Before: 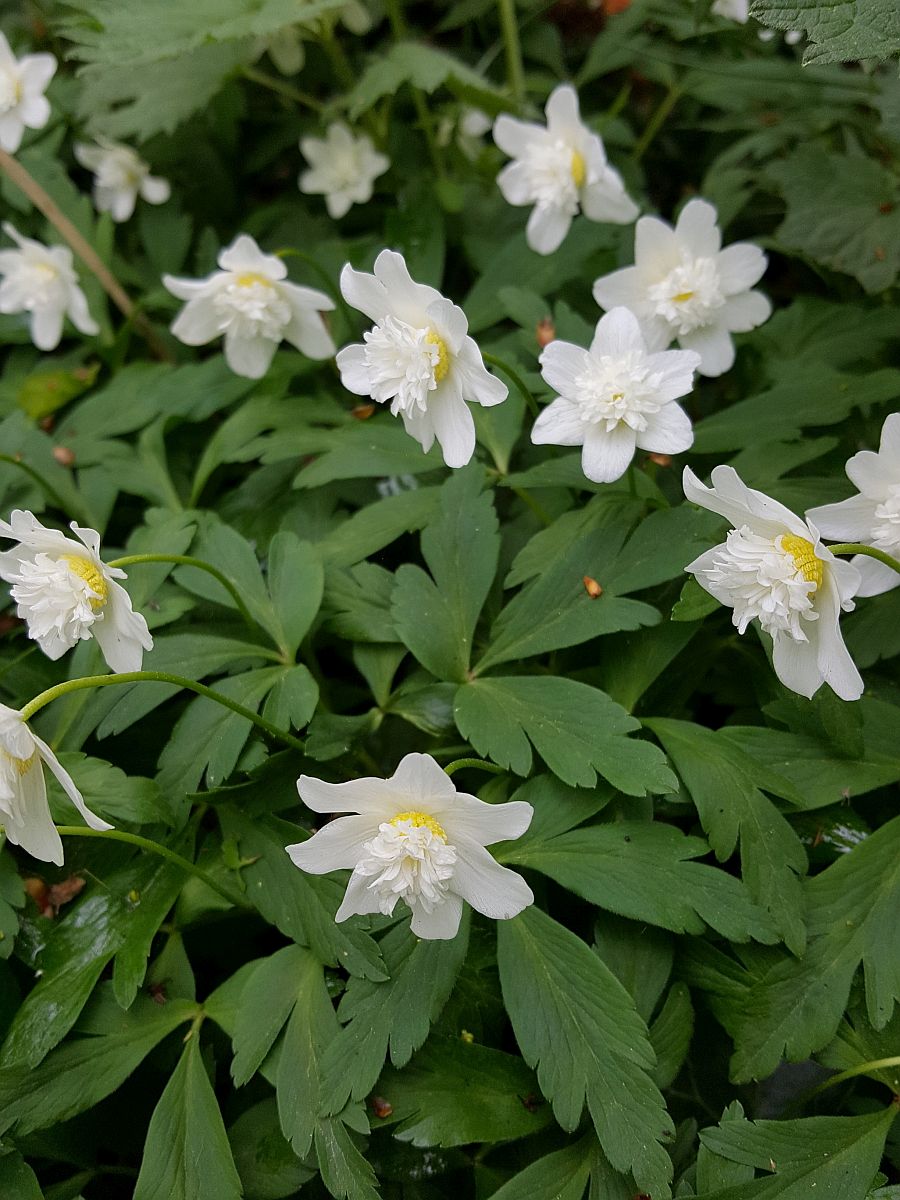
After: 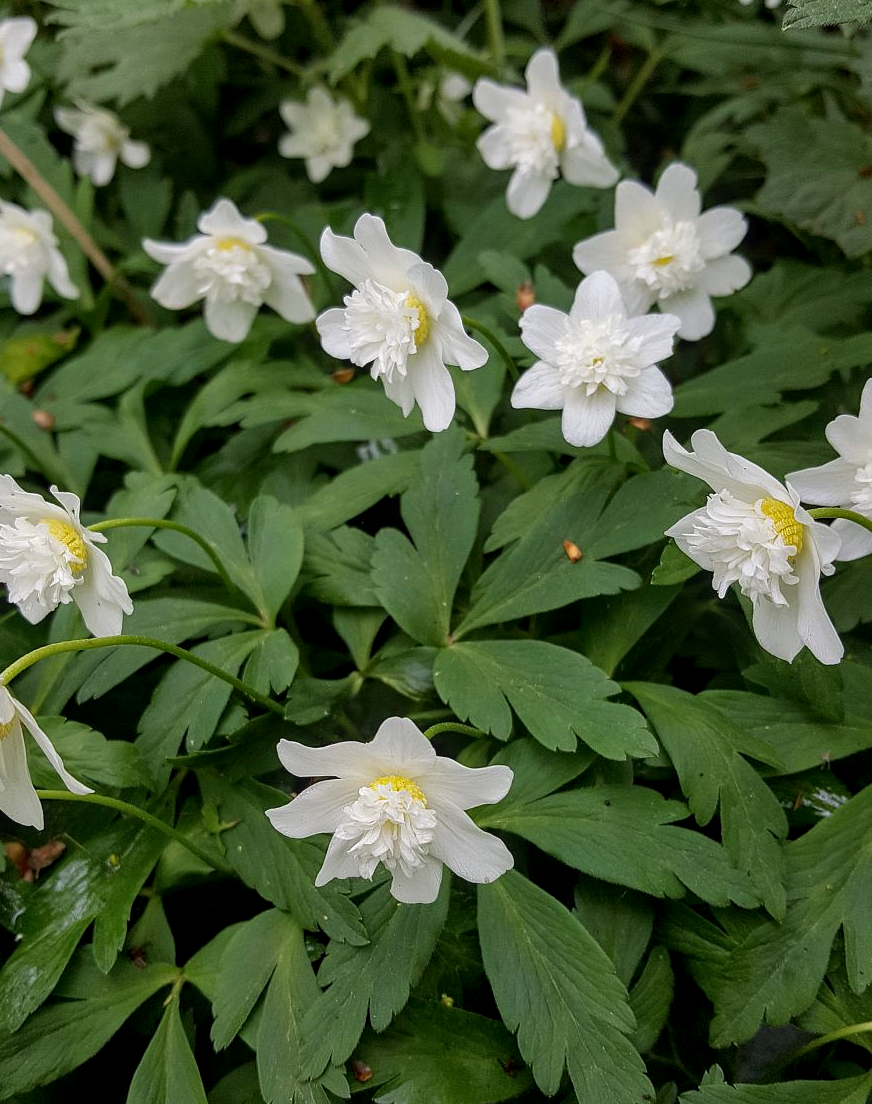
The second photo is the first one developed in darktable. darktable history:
local contrast: on, module defaults
crop: left 2.316%, top 3.079%, right 0.789%, bottom 4.912%
